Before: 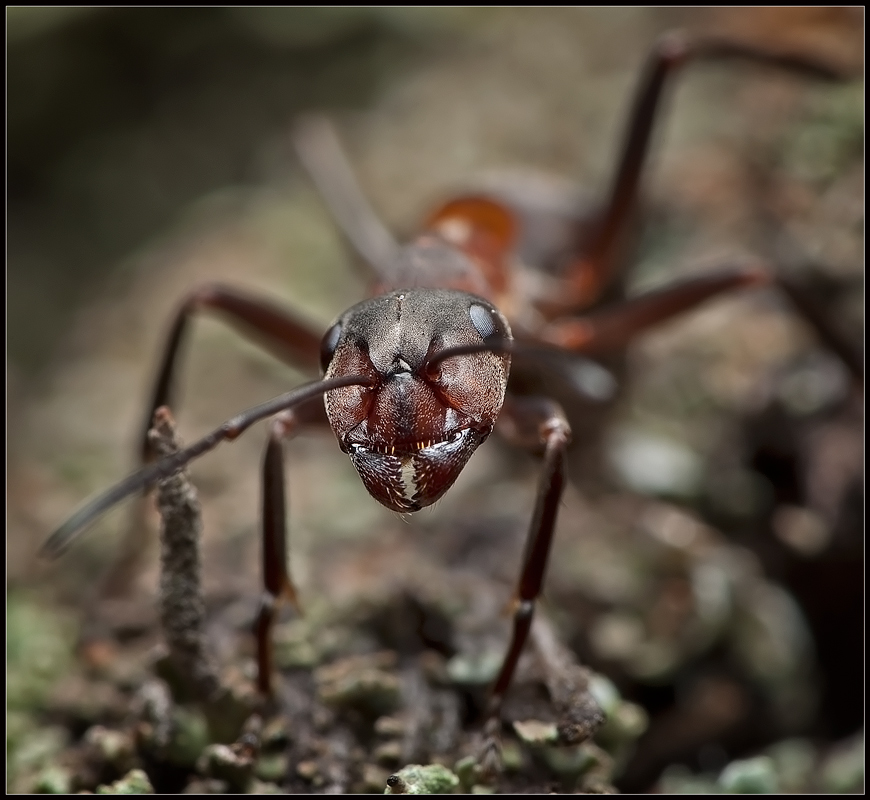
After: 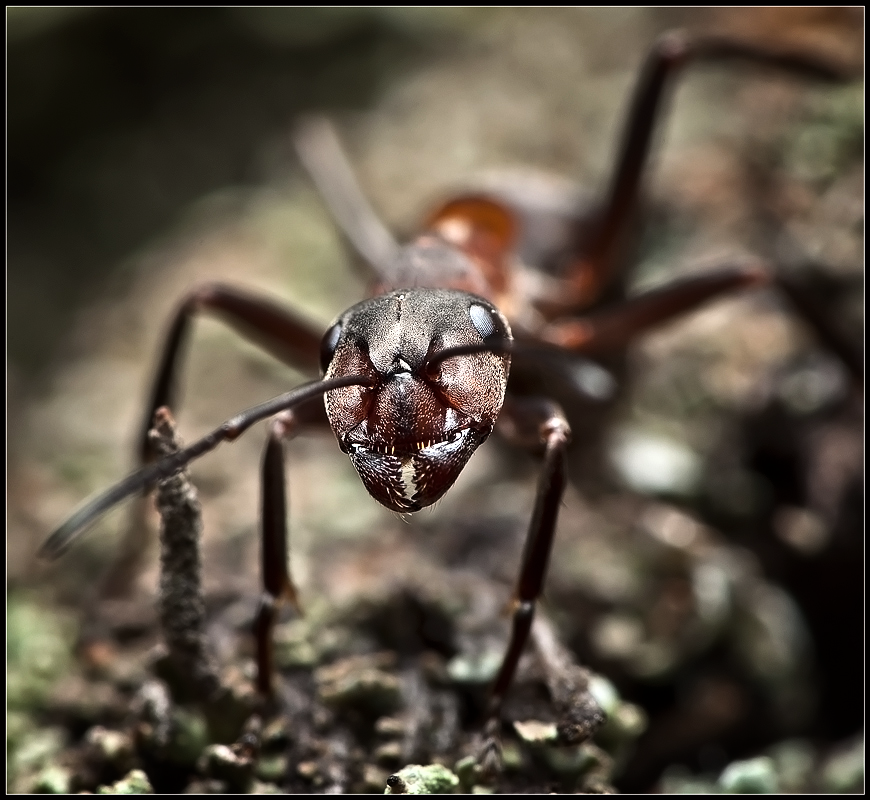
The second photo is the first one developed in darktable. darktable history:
shadows and highlights: shadows 0.814, highlights 39.62
color correction: highlights a* -0.136, highlights b* 0.137
tone equalizer: -8 EV -1.06 EV, -7 EV -1.04 EV, -6 EV -0.868 EV, -5 EV -0.596 EV, -3 EV 0.567 EV, -2 EV 0.842 EV, -1 EV 0.99 EV, +0 EV 1.08 EV, edges refinement/feathering 500, mask exposure compensation -1.57 EV, preserve details no
